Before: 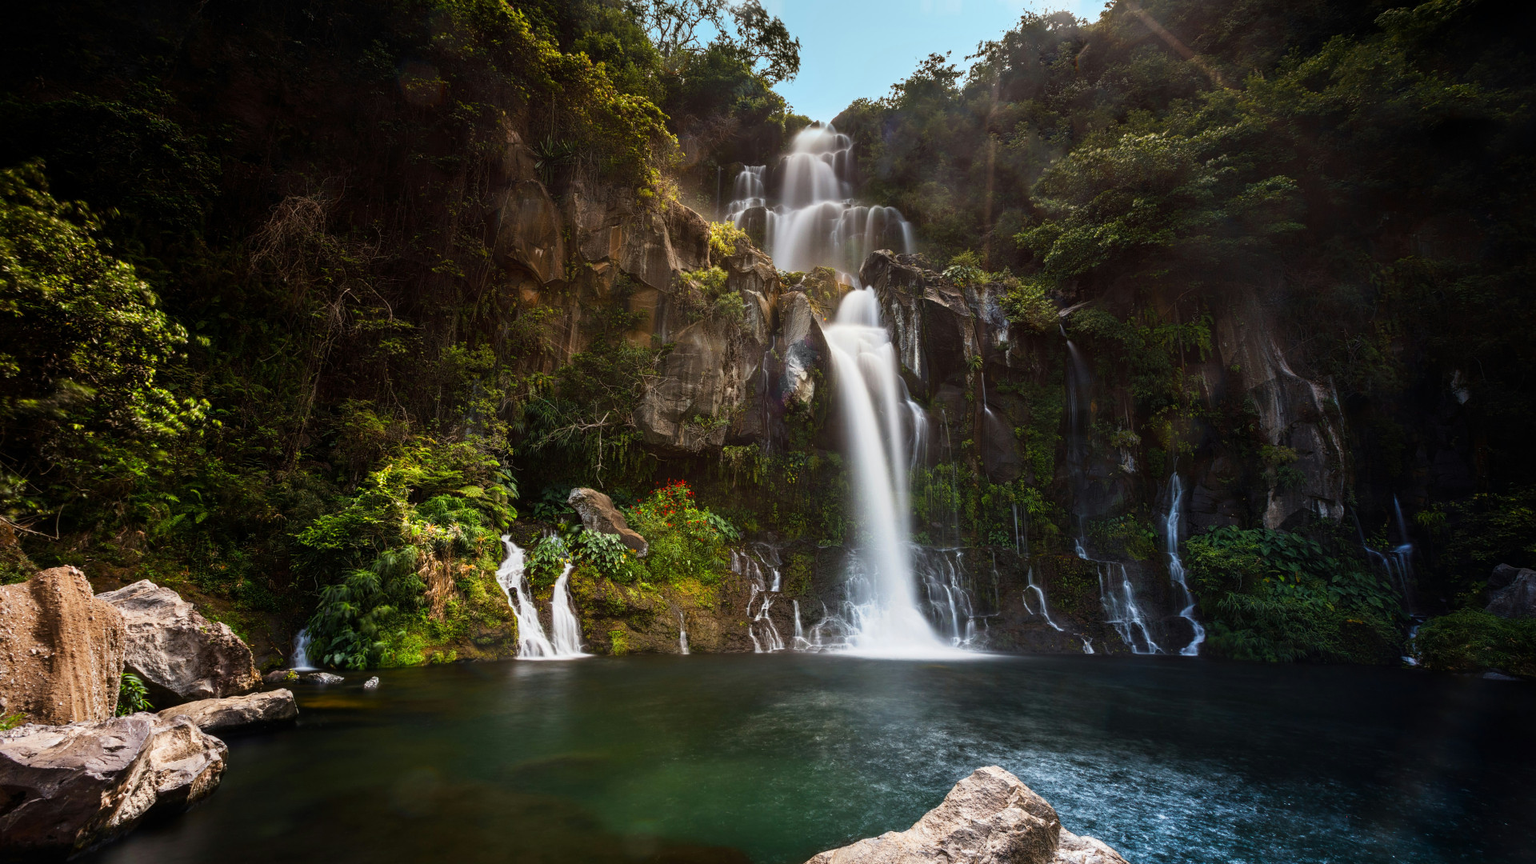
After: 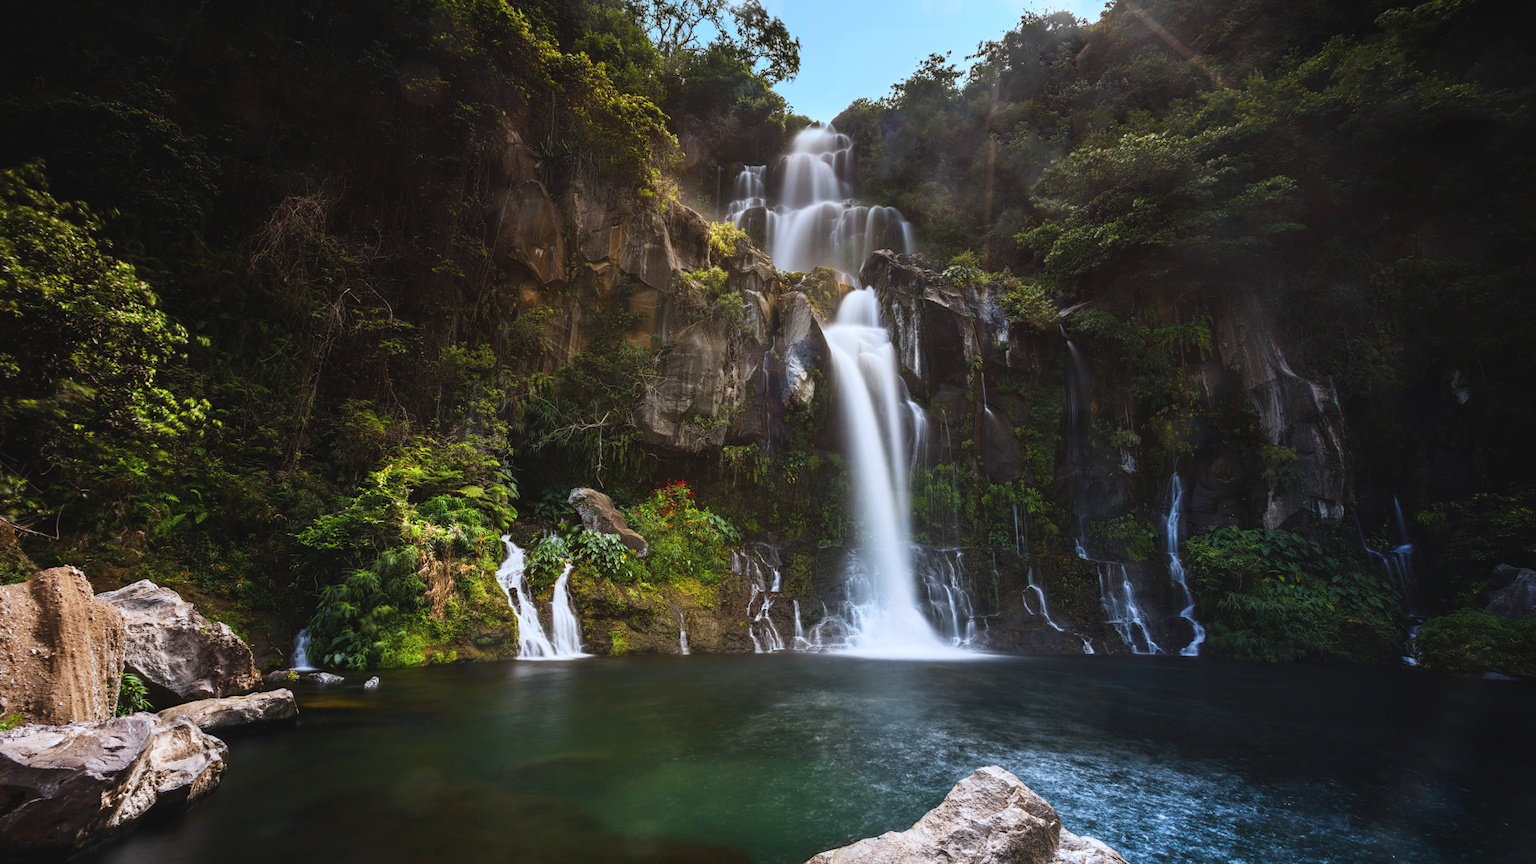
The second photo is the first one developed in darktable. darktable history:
white balance: red 0.954, blue 1.079
exposure: black level correction -0.005, exposure 0.054 EV, compensate highlight preservation false
